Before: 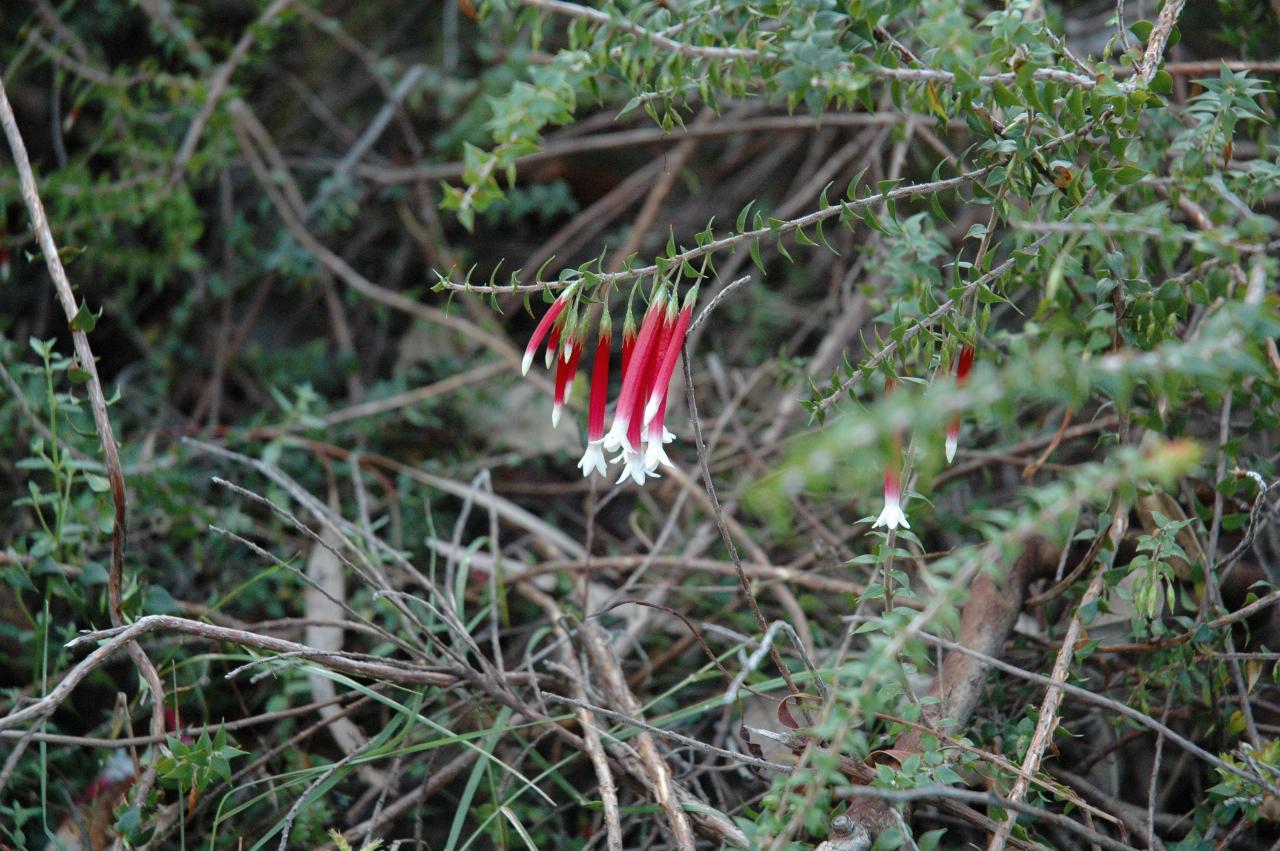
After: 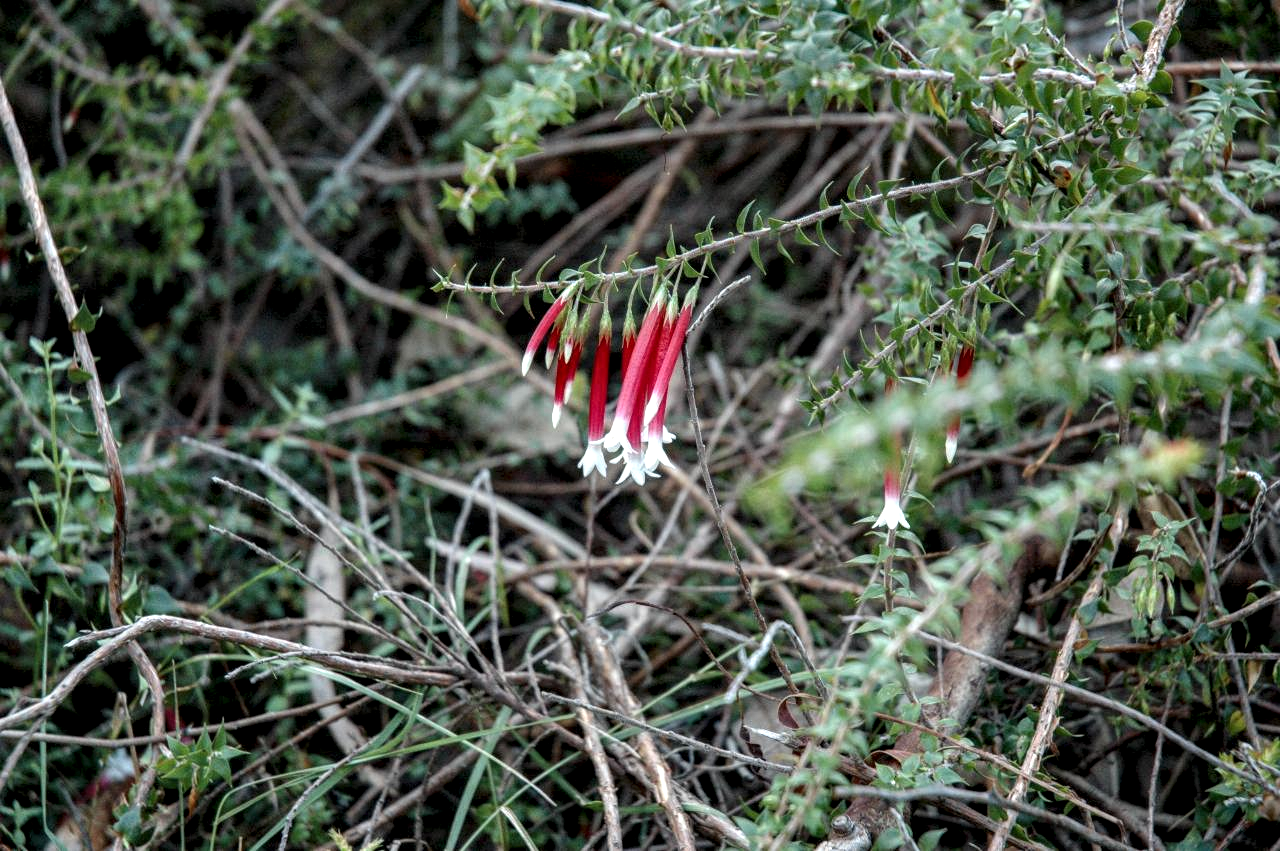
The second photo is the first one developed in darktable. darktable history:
local contrast: highlights 21%, shadows 71%, detail 170%
